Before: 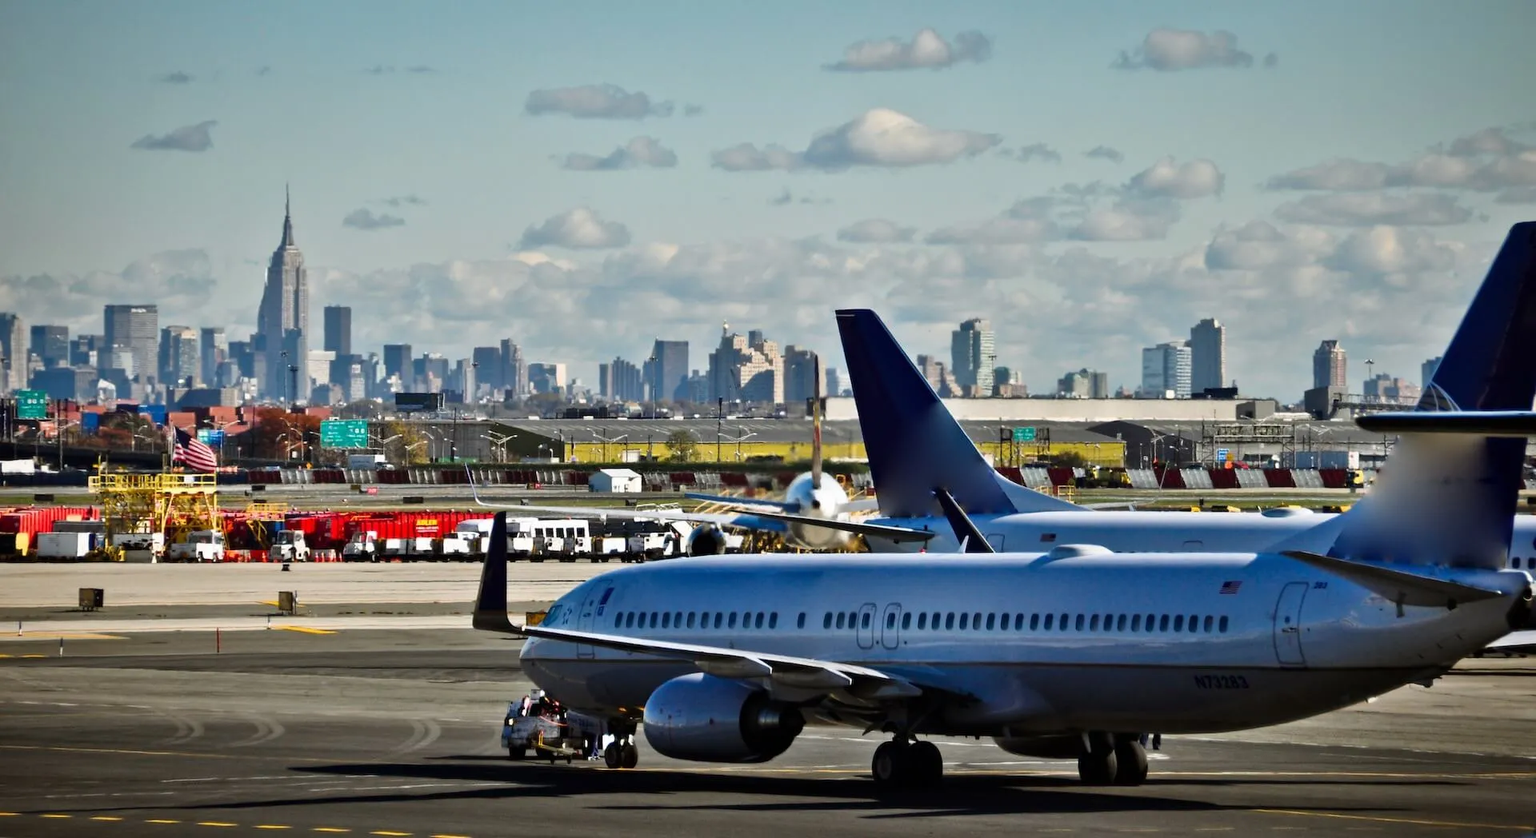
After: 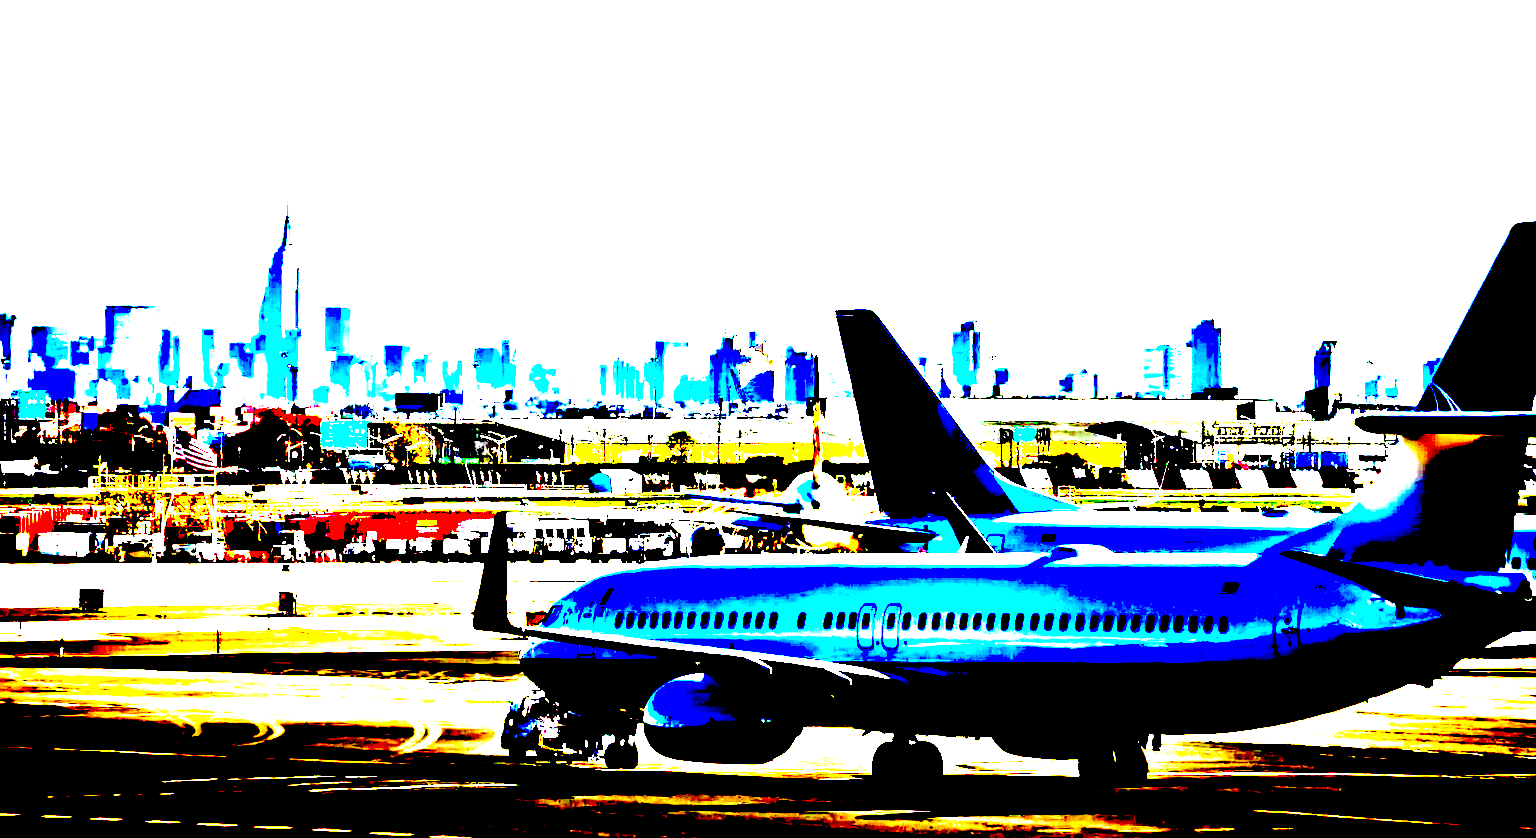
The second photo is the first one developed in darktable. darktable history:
exposure: black level correction 0.099, exposure 3.066 EV, compensate highlight preservation false
